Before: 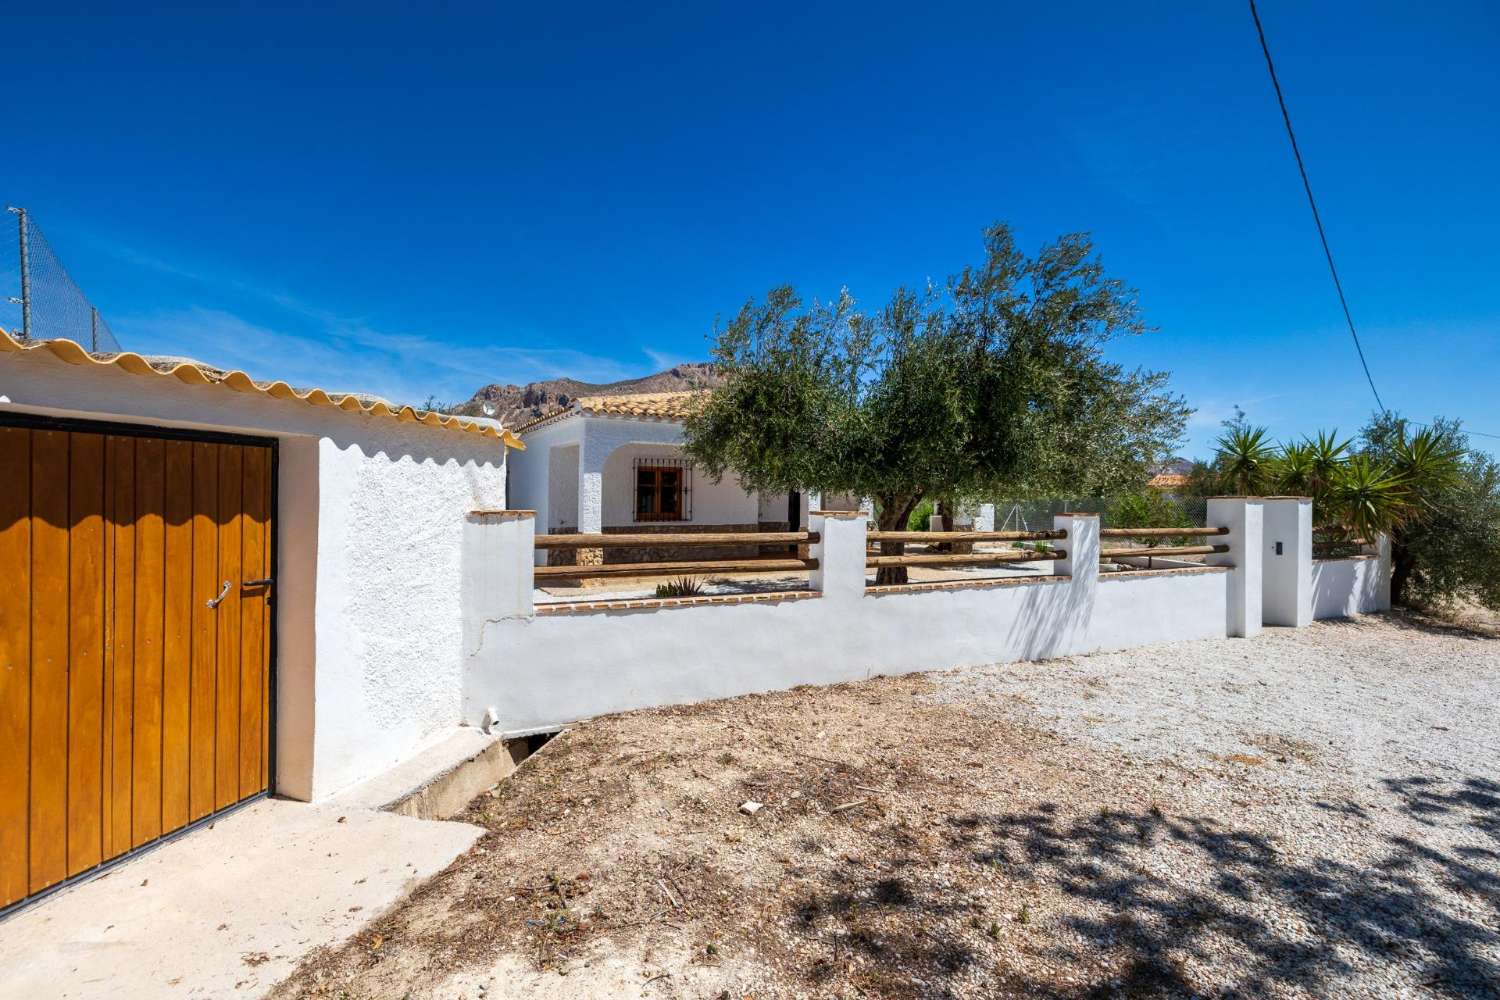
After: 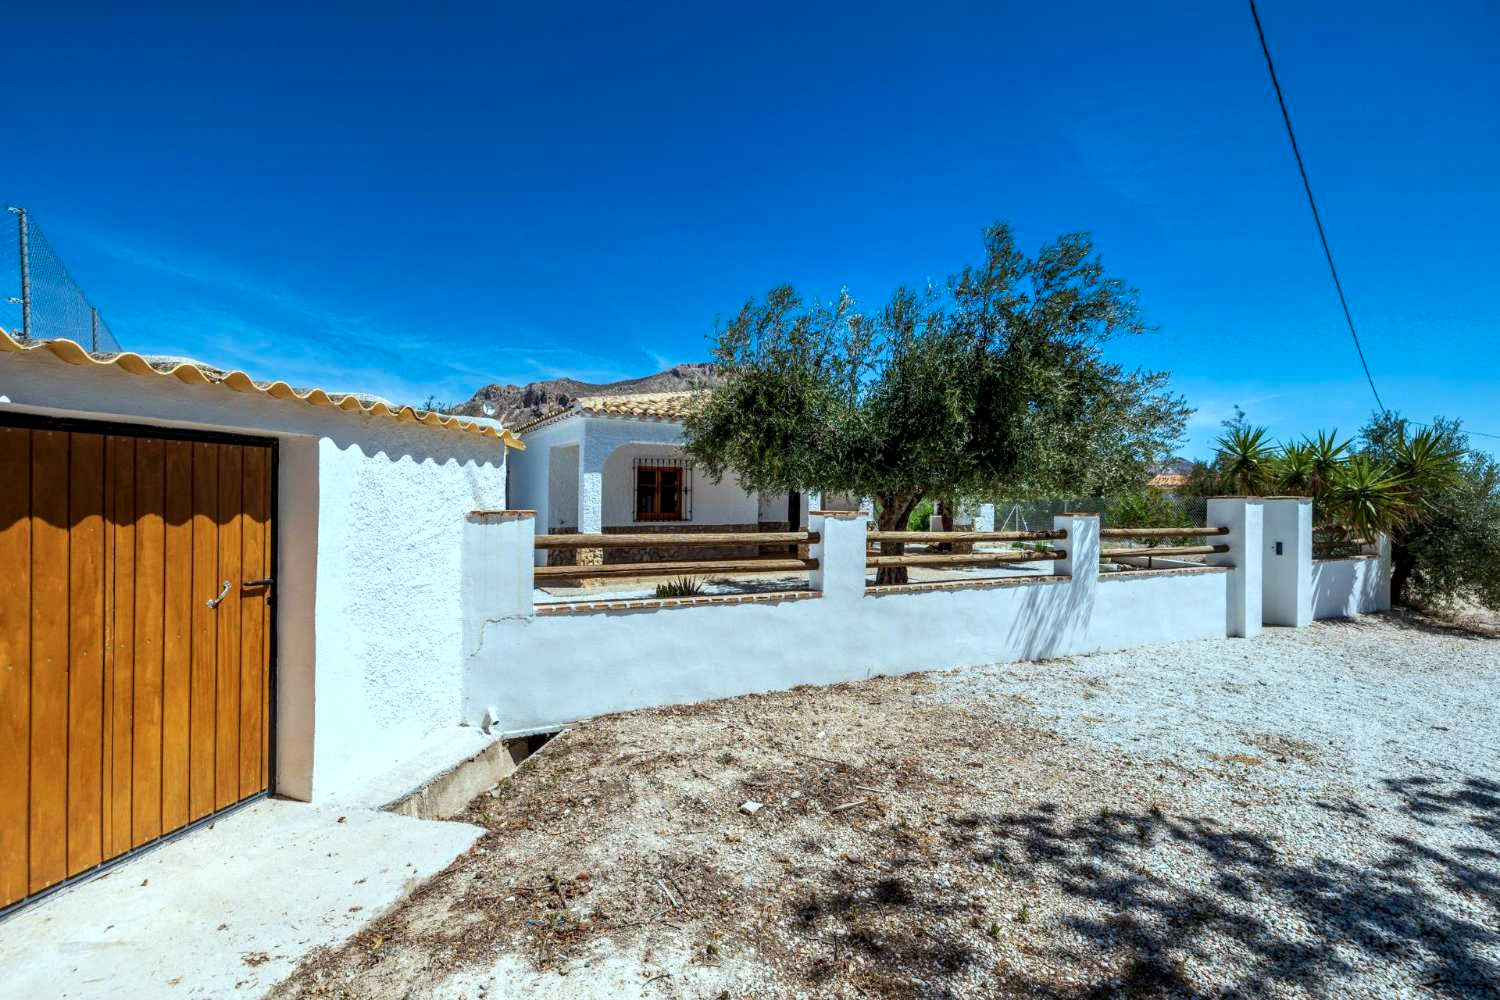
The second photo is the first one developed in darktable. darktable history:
local contrast: detail 130%
color correction: highlights a* -10.13, highlights b* -9.74
